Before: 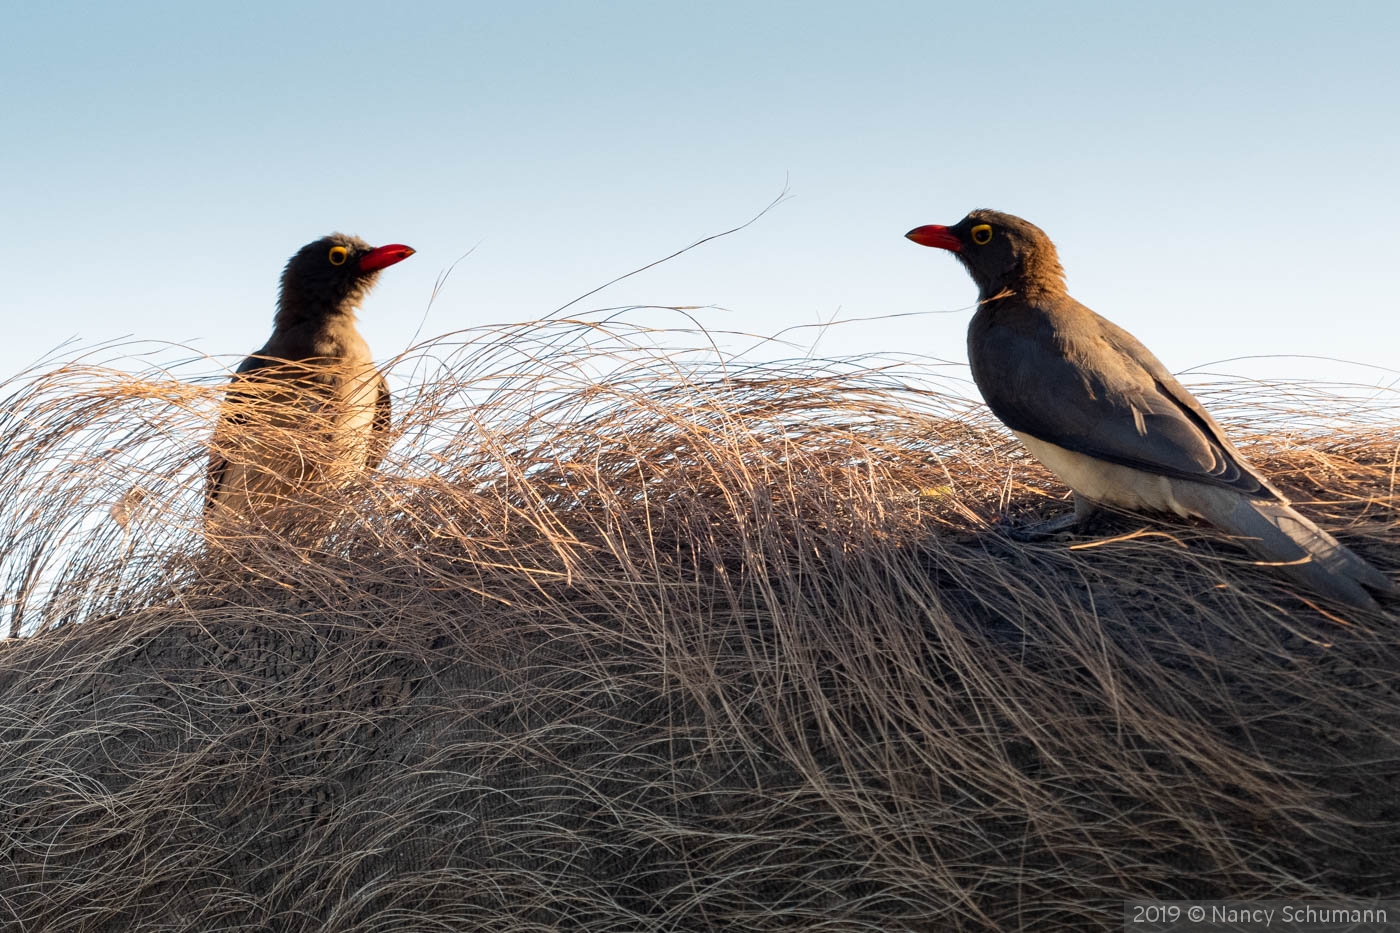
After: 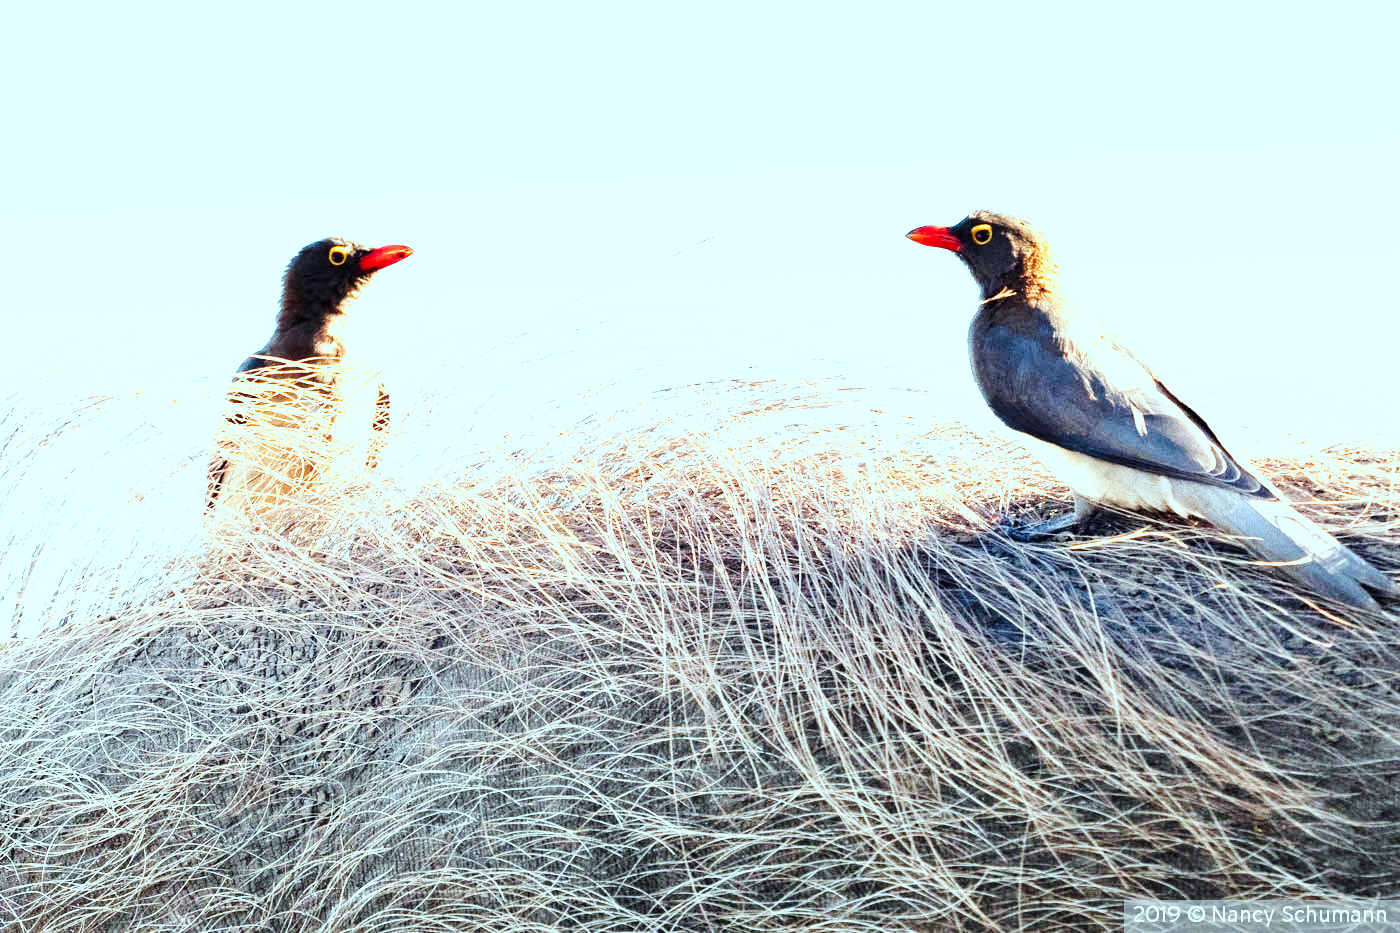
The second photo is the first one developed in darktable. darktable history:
base curve: curves: ch0 [(0, 0.003) (0.001, 0.002) (0.006, 0.004) (0.02, 0.022) (0.048, 0.086) (0.094, 0.234) (0.162, 0.431) (0.258, 0.629) (0.385, 0.8) (0.548, 0.918) (0.751, 0.988) (1, 1)], preserve colors none
color correction: highlights a* -9.92, highlights b* -9.89
exposure: black level correction 0, exposure 1.744 EV, compensate highlight preservation false
